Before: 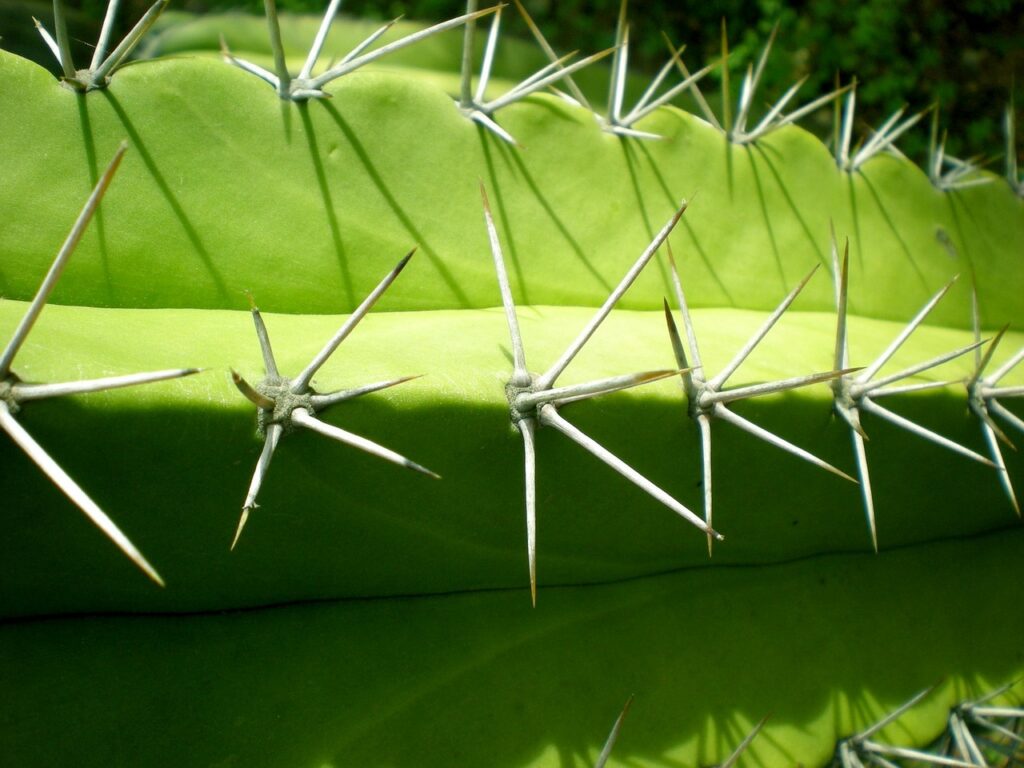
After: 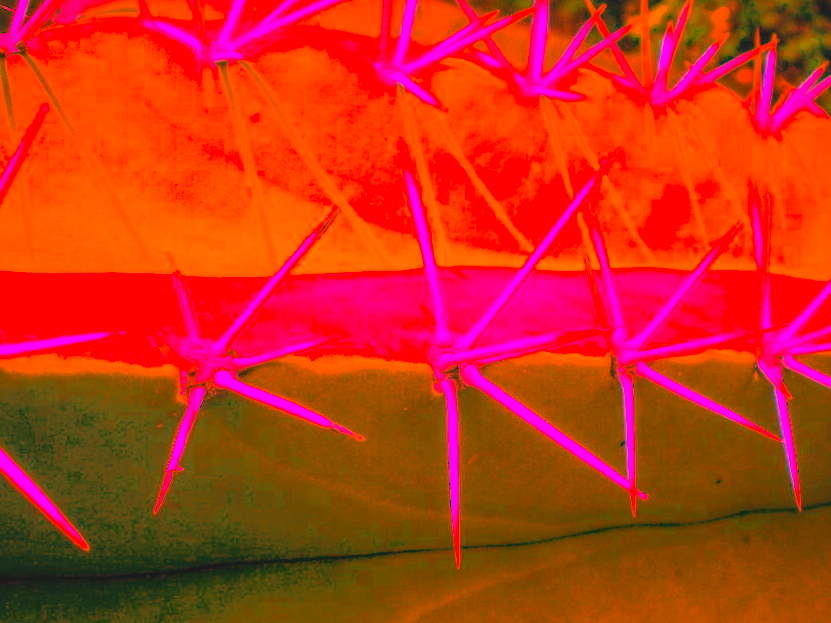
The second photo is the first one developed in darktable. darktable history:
local contrast: on, module defaults
crop and rotate: left 7.196%, top 4.574%, right 10.605%, bottom 13.178%
contrast brightness saturation: contrast -0.11
rotate and perspective: rotation -0.45°, automatic cropping original format, crop left 0.008, crop right 0.992, crop top 0.012, crop bottom 0.988
color zones: curves: ch0 [(0, 0.485) (0.178, 0.476) (0.261, 0.623) (0.411, 0.403) (0.708, 0.603) (0.934, 0.412)]; ch1 [(0.003, 0.485) (0.149, 0.496) (0.229, 0.584) (0.326, 0.551) (0.484, 0.262) (0.757, 0.643)]
white balance: red 4.26, blue 1.802
color balance rgb: perceptual saturation grading › global saturation 25%, global vibrance 20%
